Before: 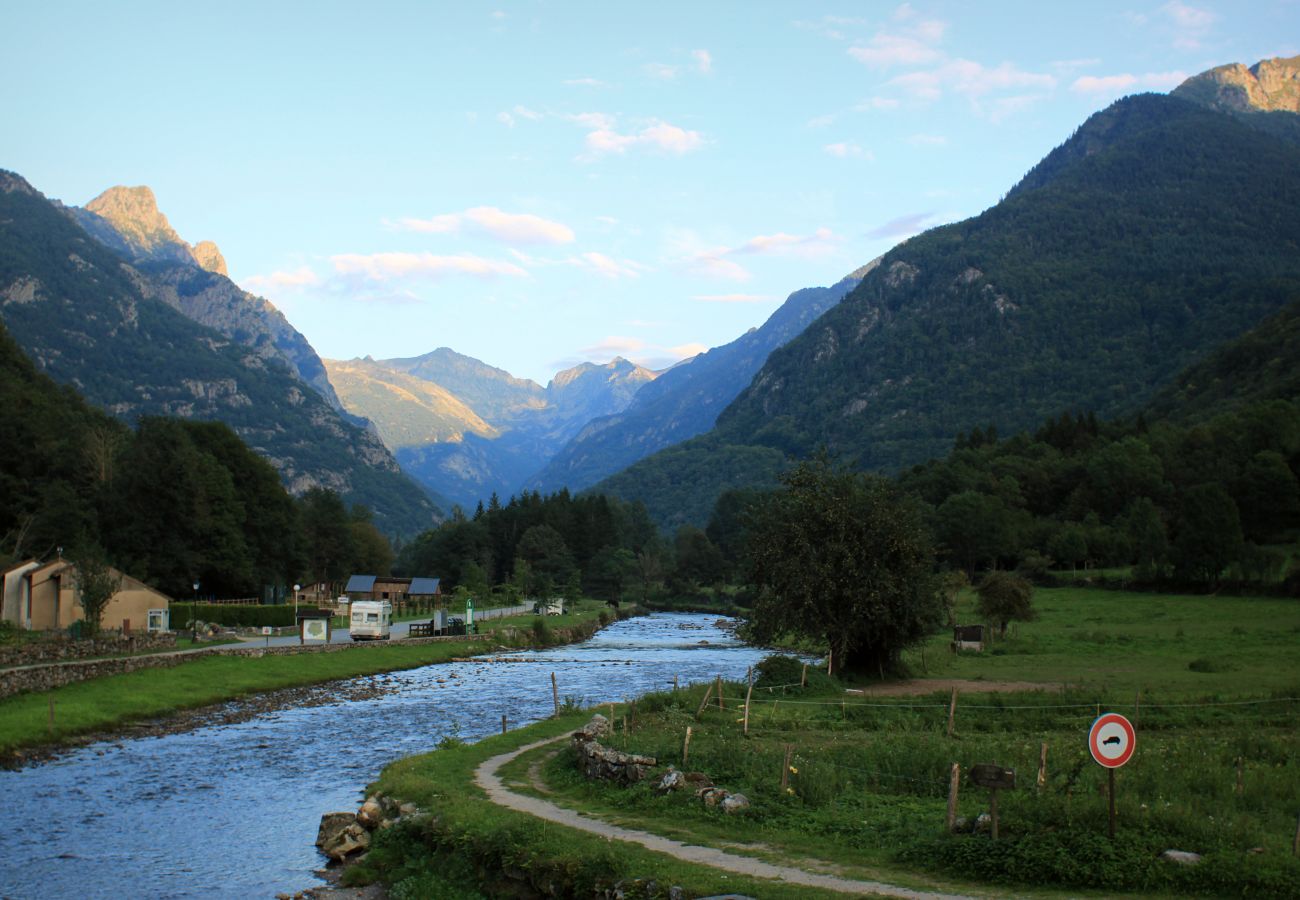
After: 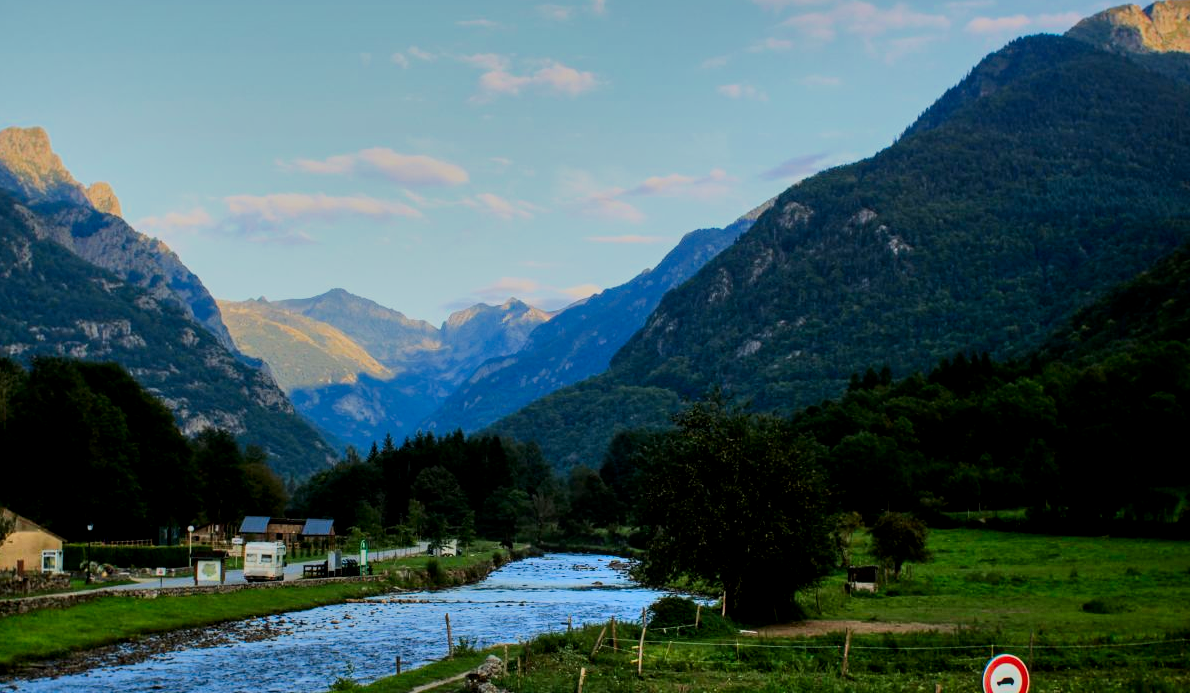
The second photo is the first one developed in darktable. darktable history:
filmic rgb: black relative exposure -7.48 EV, white relative exposure 4.83 EV, hardness 3.4, color science v6 (2022)
crop: left 8.155%, top 6.611%, bottom 15.385%
shadows and highlights: soften with gaussian
local contrast: on, module defaults
color balance rgb: perceptual saturation grading › global saturation 10%, global vibrance 10%
contrast brightness saturation: contrast 0.07, brightness -0.14, saturation 0.11
